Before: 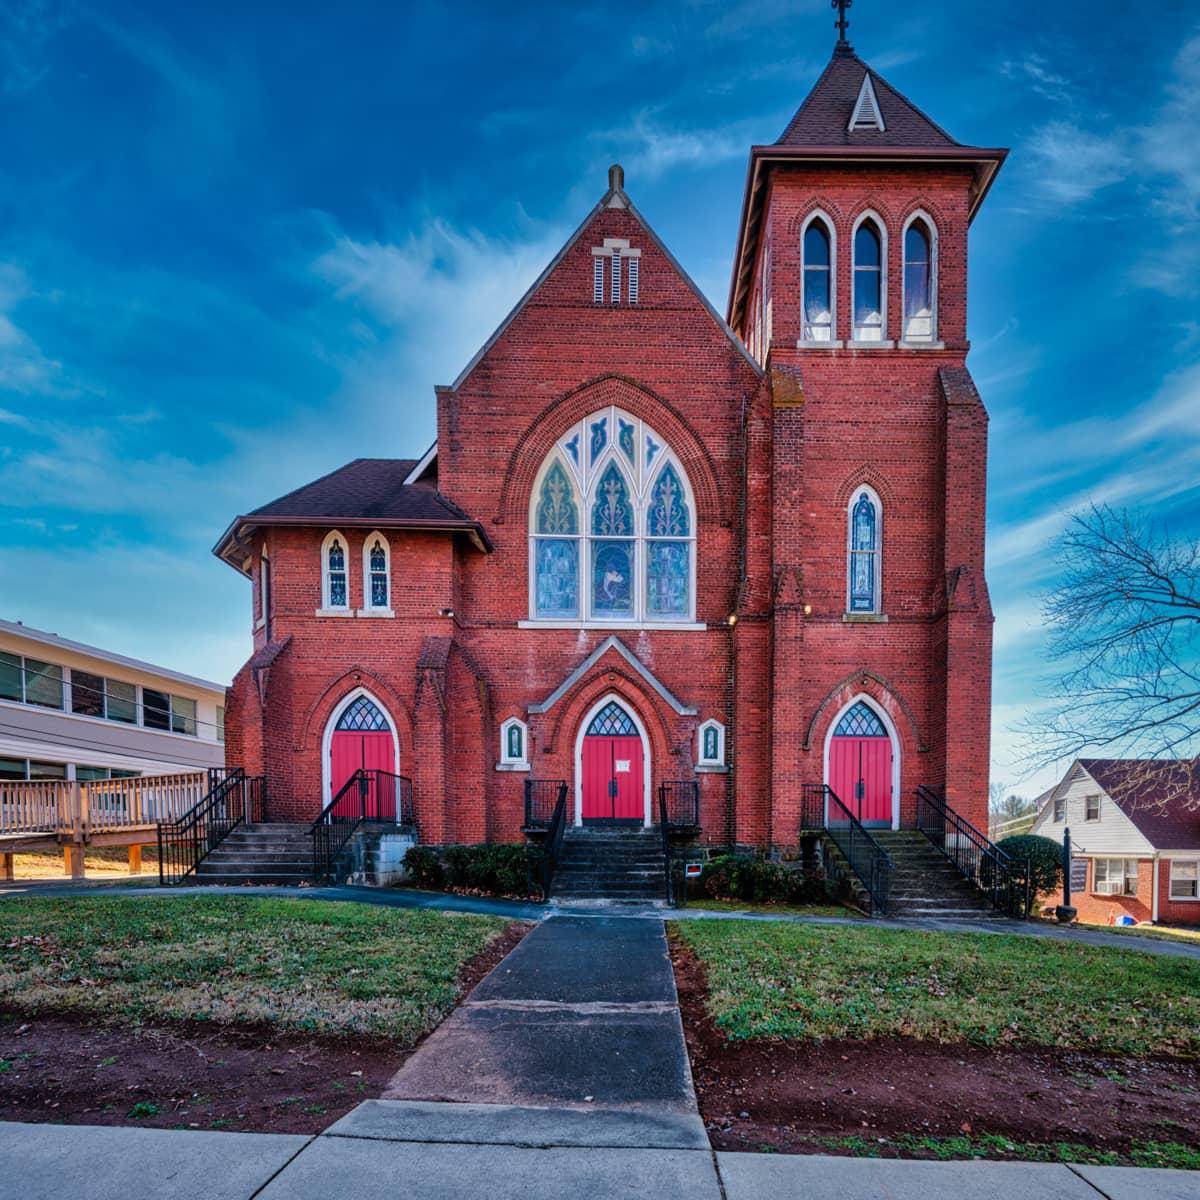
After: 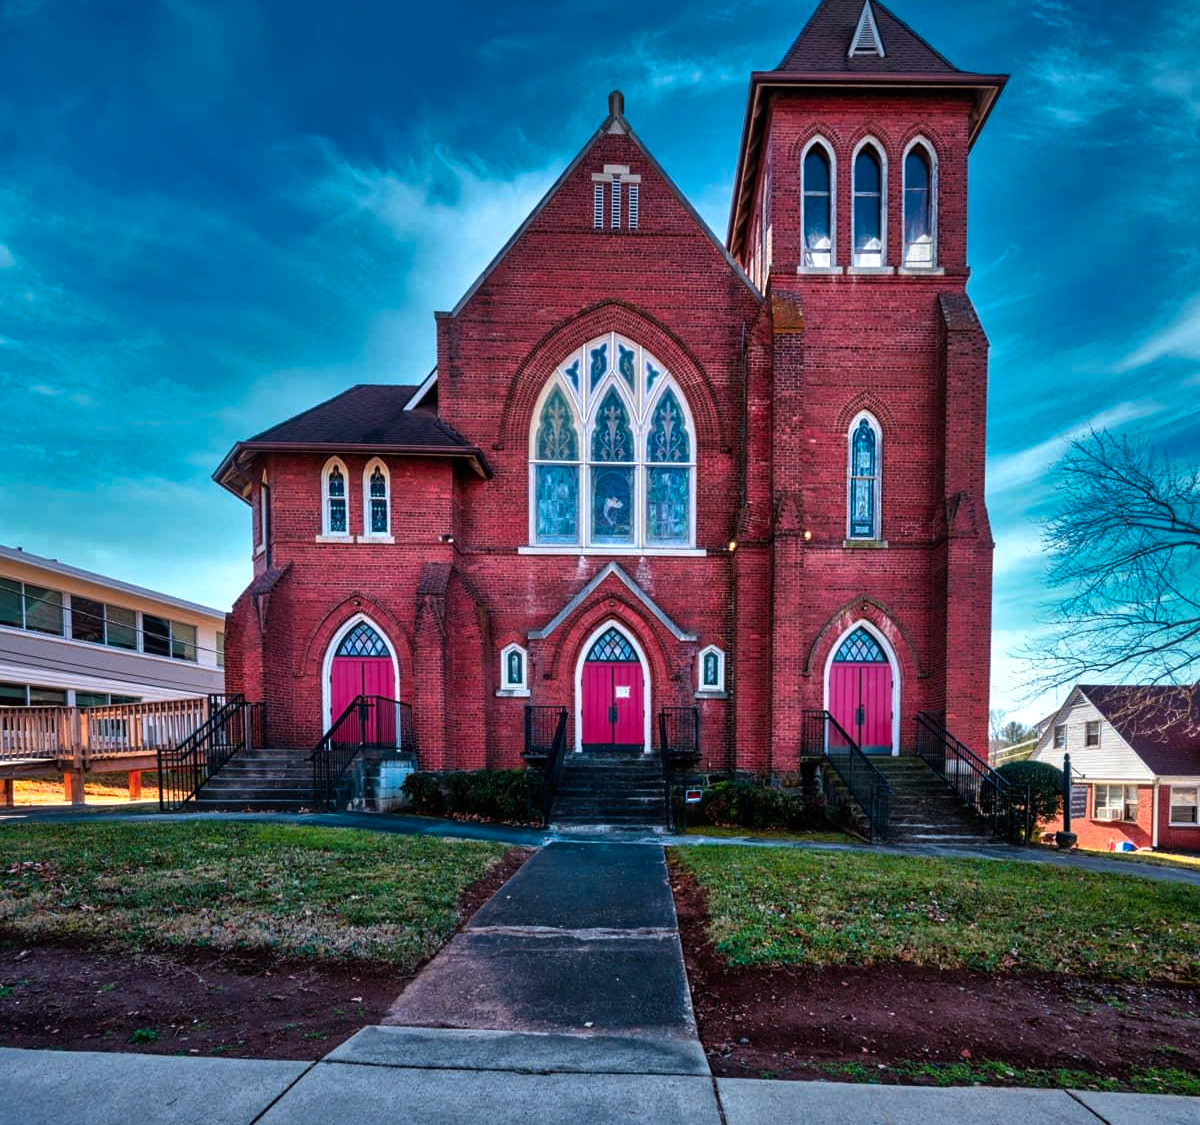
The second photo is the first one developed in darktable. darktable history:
color balance rgb: perceptual brilliance grading › highlights 14.29%, perceptual brilliance grading › mid-tones -5.92%, perceptual brilliance grading › shadows -26.83%, global vibrance 31.18%
color zones: curves: ch1 [(0.239, 0.552) (0.75, 0.5)]; ch2 [(0.25, 0.462) (0.749, 0.457)], mix 25.94%
crop and rotate: top 6.25%
